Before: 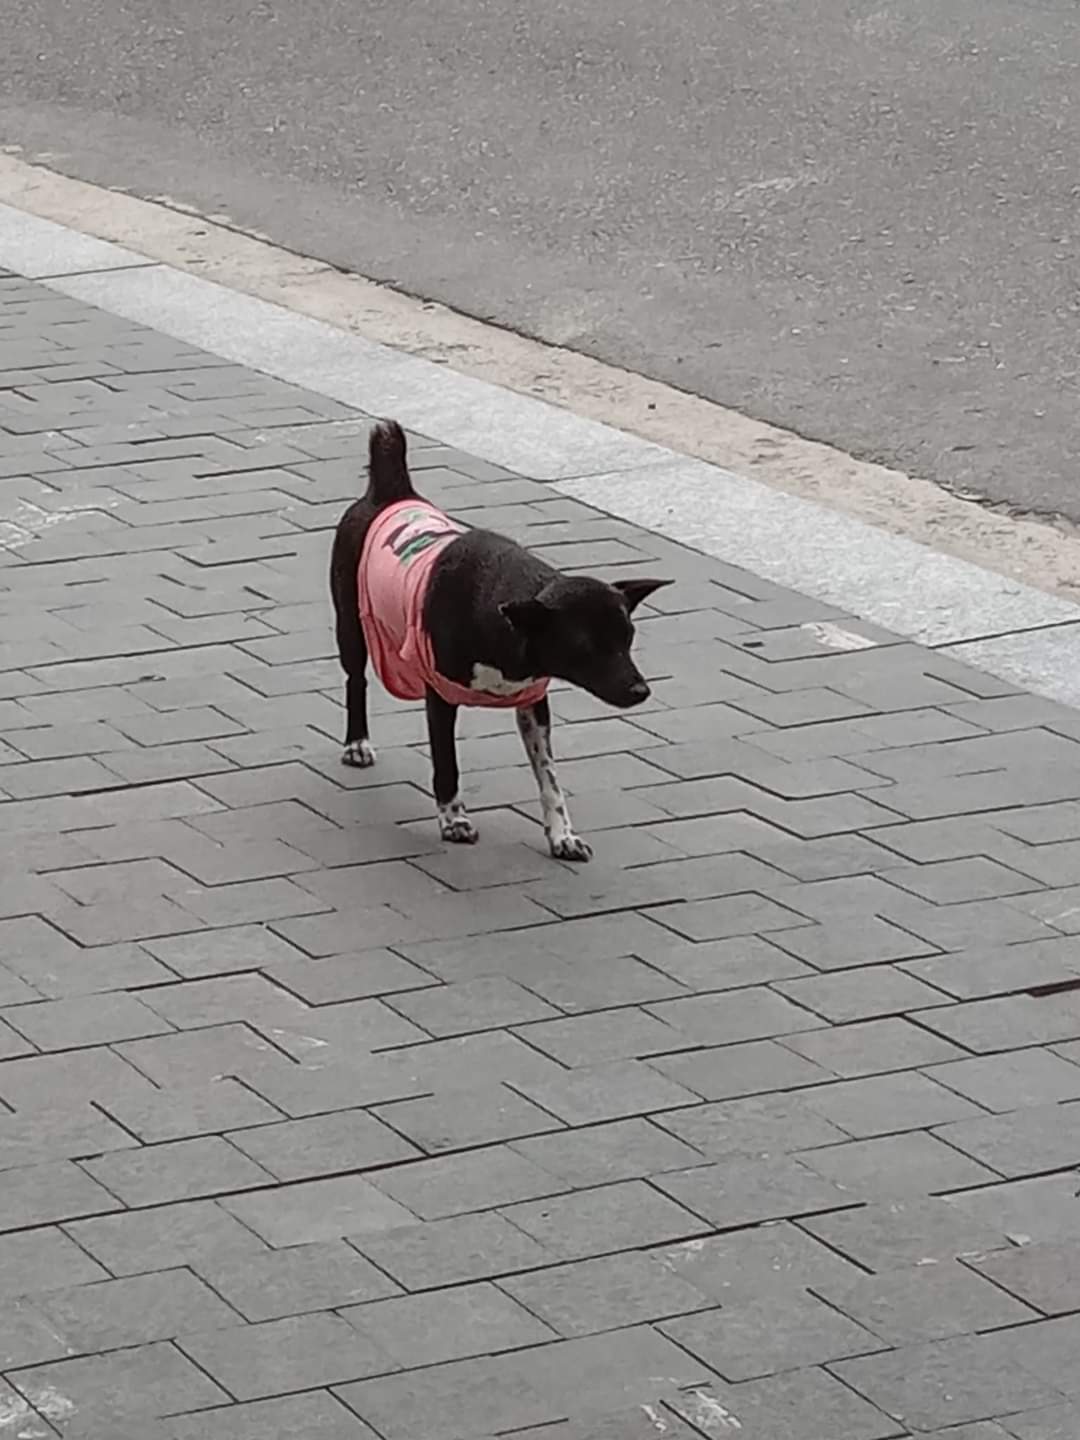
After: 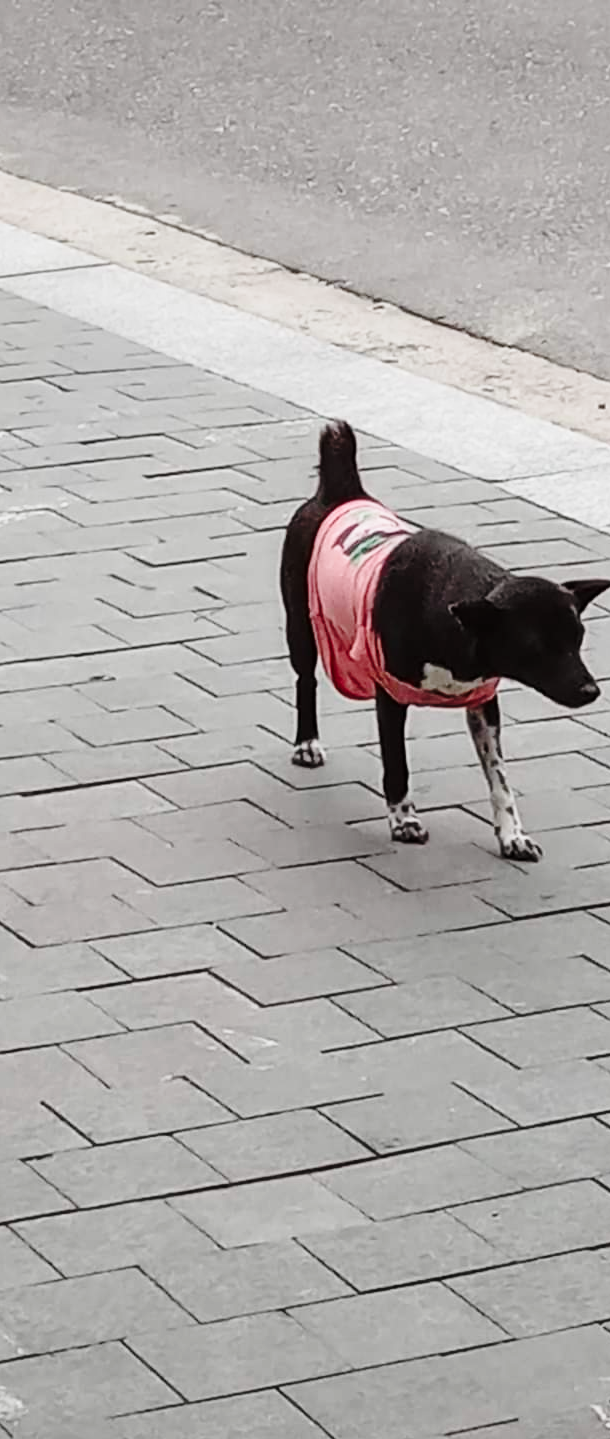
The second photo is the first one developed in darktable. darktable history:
base curve: curves: ch0 [(0, 0) (0.028, 0.03) (0.121, 0.232) (0.46, 0.748) (0.859, 0.968) (1, 1)], preserve colors none
exposure: exposure -0.291 EV, compensate highlight preservation false
crop: left 4.649%, right 38.835%
